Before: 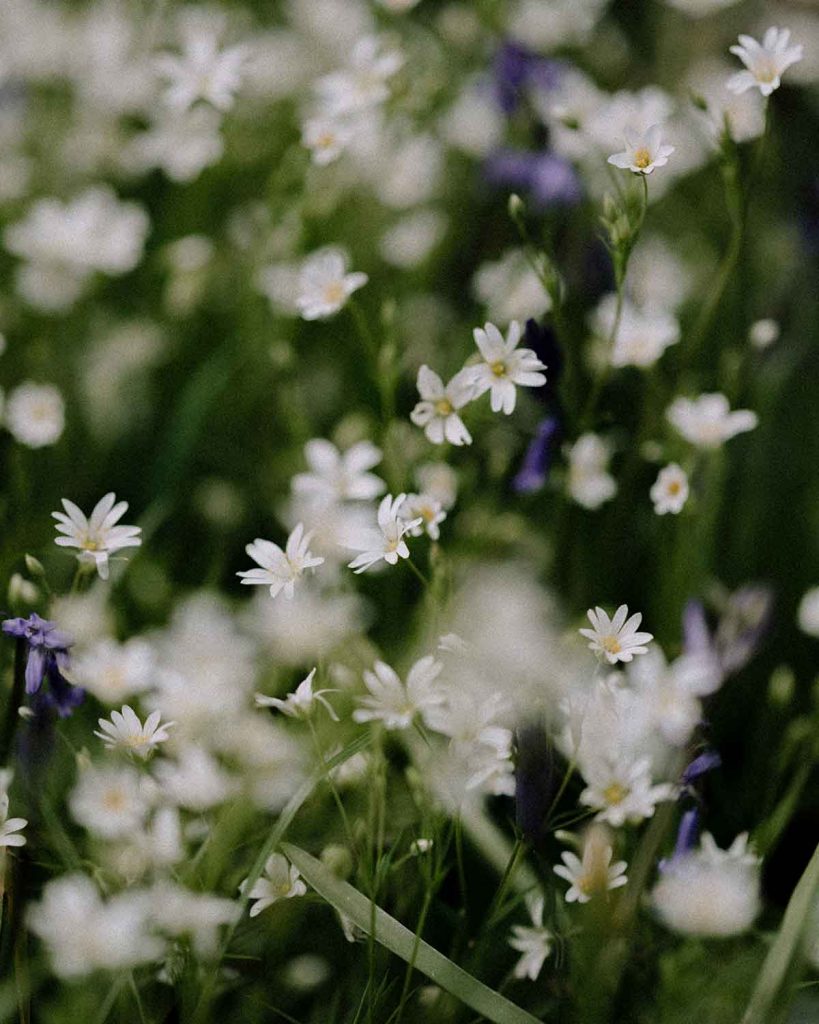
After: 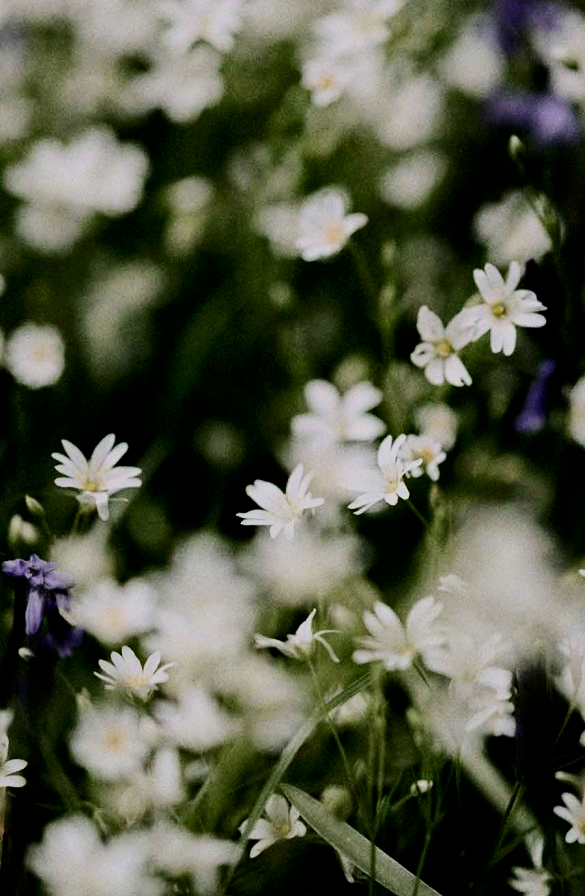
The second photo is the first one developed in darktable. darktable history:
contrast brightness saturation: contrast 0.28
crop: top 5.803%, right 27.864%, bottom 5.804%
filmic rgb: black relative exposure -6.15 EV, white relative exposure 6.96 EV, hardness 2.23, color science v6 (2022)
